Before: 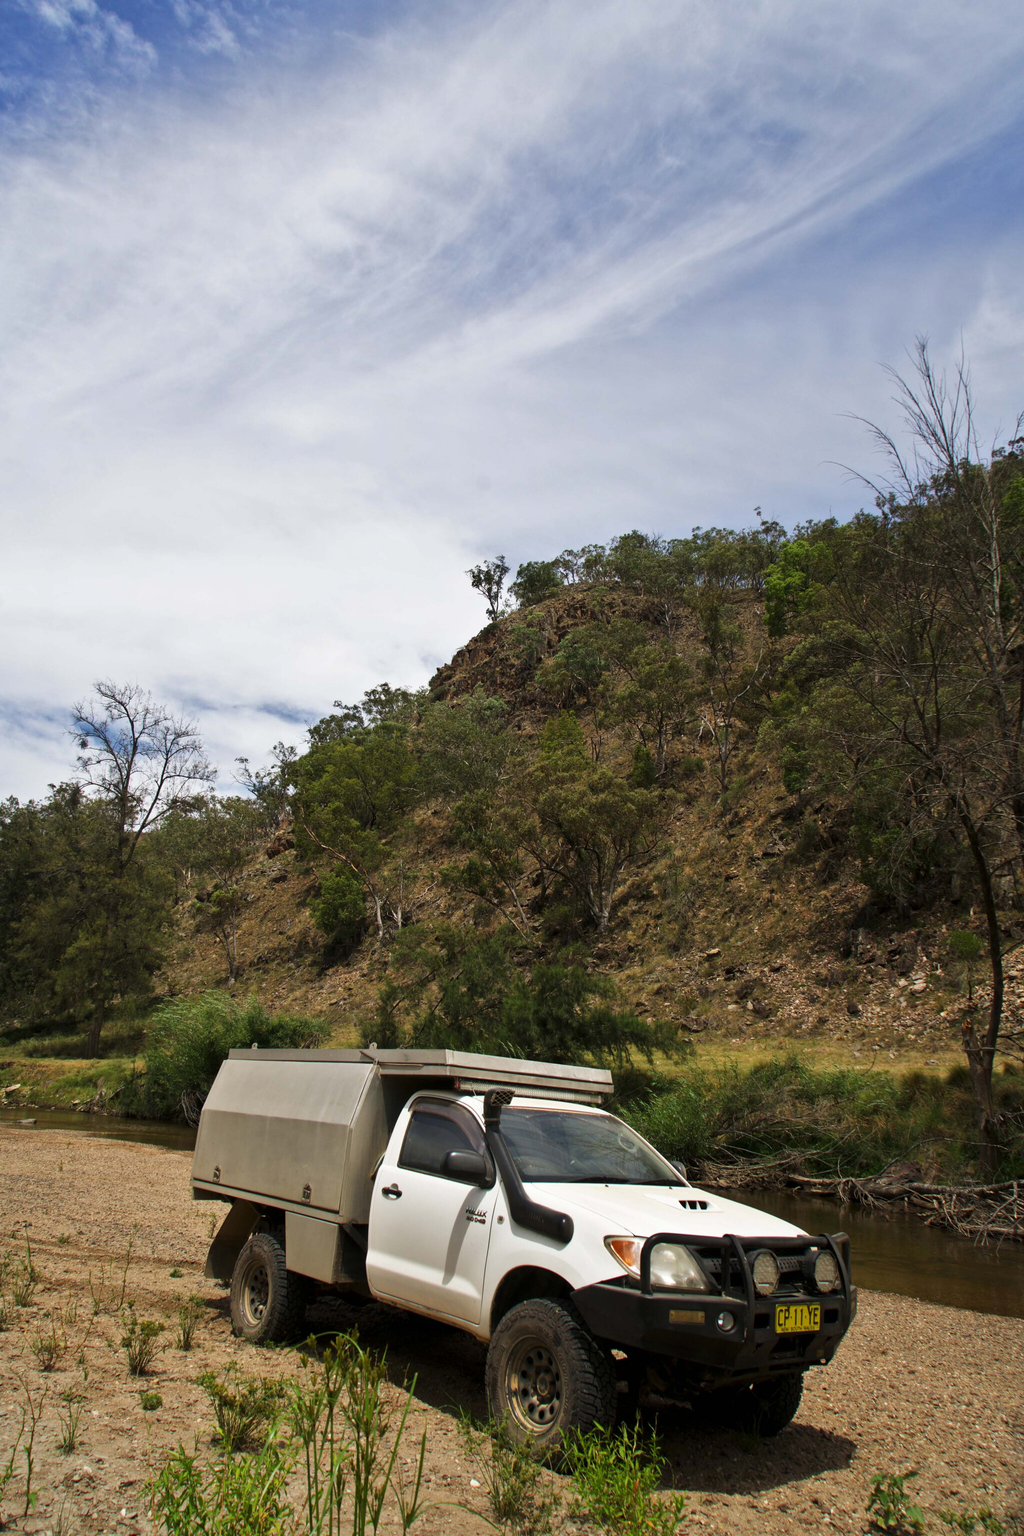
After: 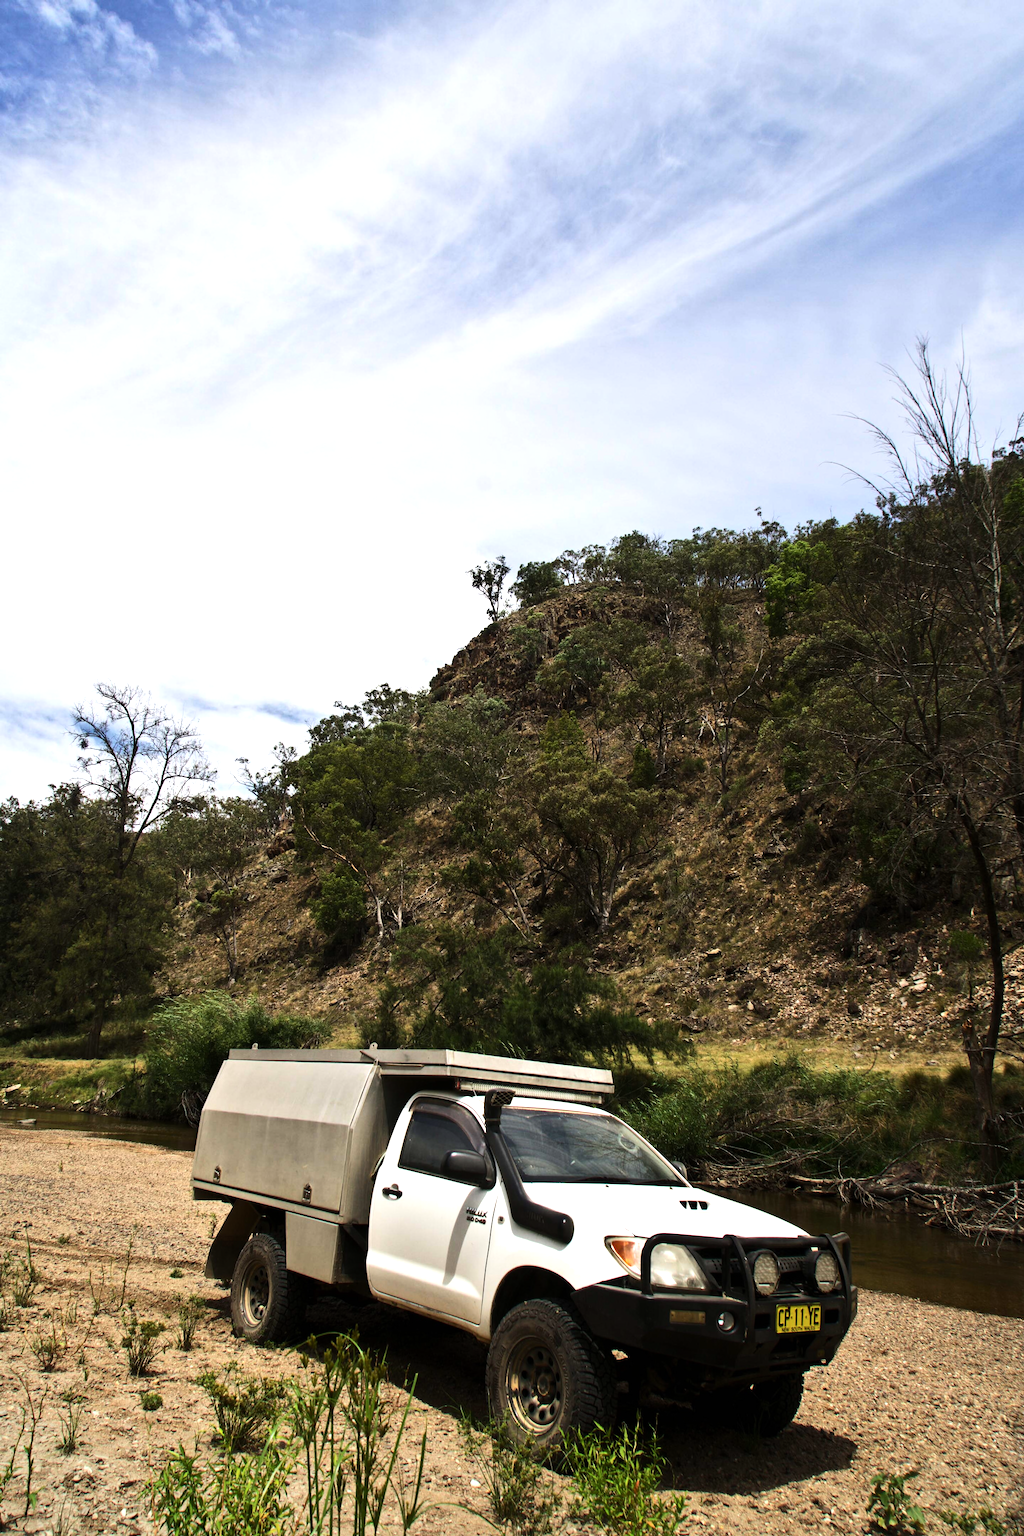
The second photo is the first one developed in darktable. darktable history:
contrast brightness saturation: contrast 0.15, brightness 0.05
exposure: compensate highlight preservation false
tone equalizer: -8 EV -0.75 EV, -7 EV -0.7 EV, -6 EV -0.6 EV, -5 EV -0.4 EV, -3 EV 0.4 EV, -2 EV 0.6 EV, -1 EV 0.7 EV, +0 EV 0.75 EV, edges refinement/feathering 500, mask exposure compensation -1.57 EV, preserve details no
